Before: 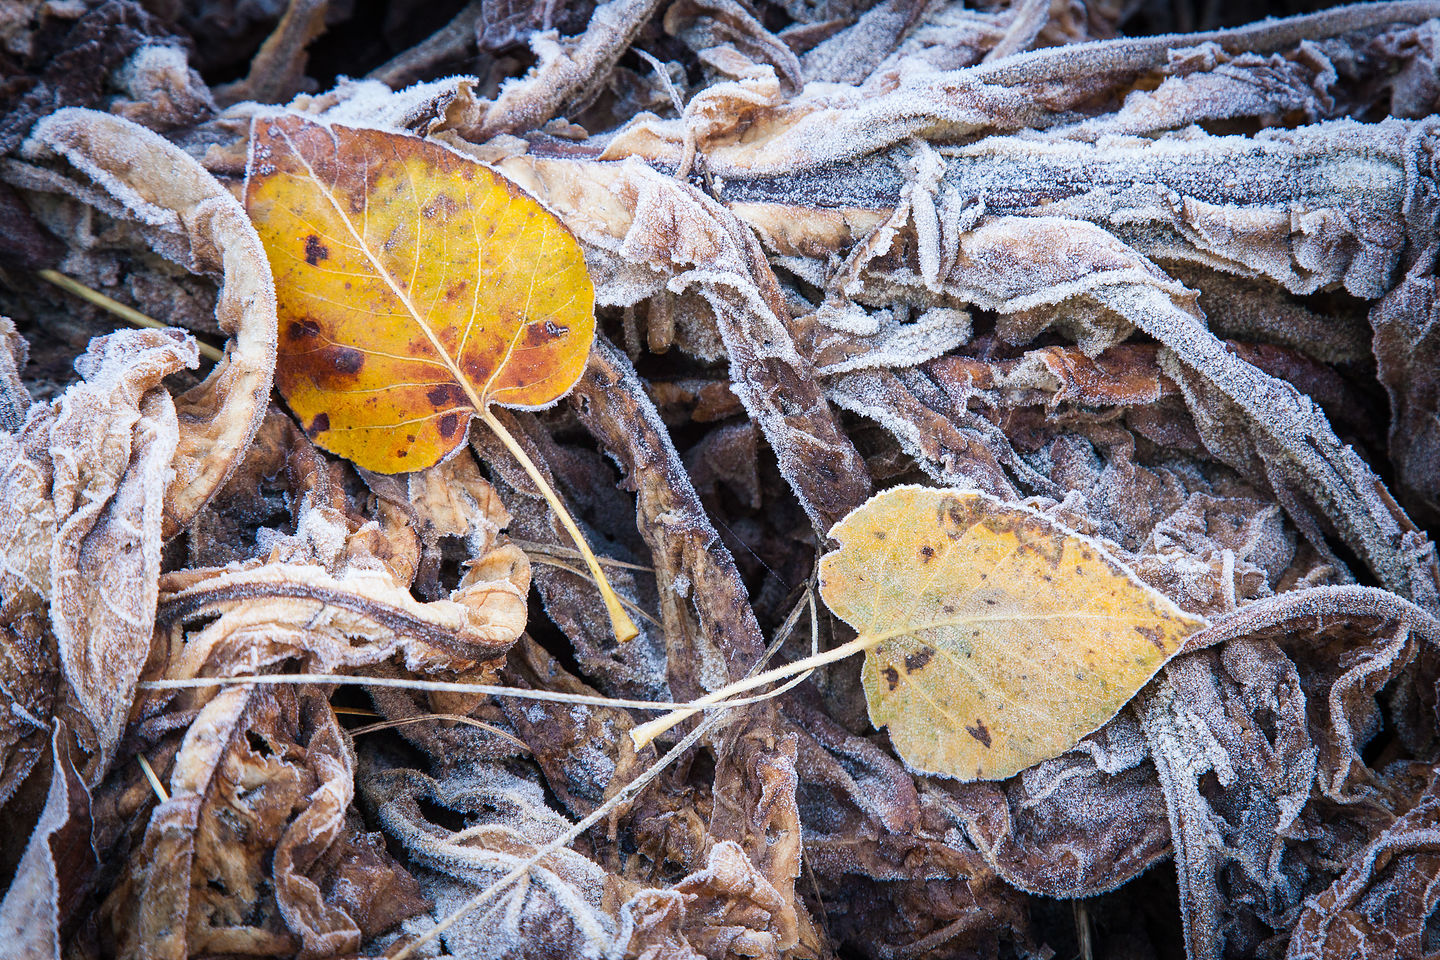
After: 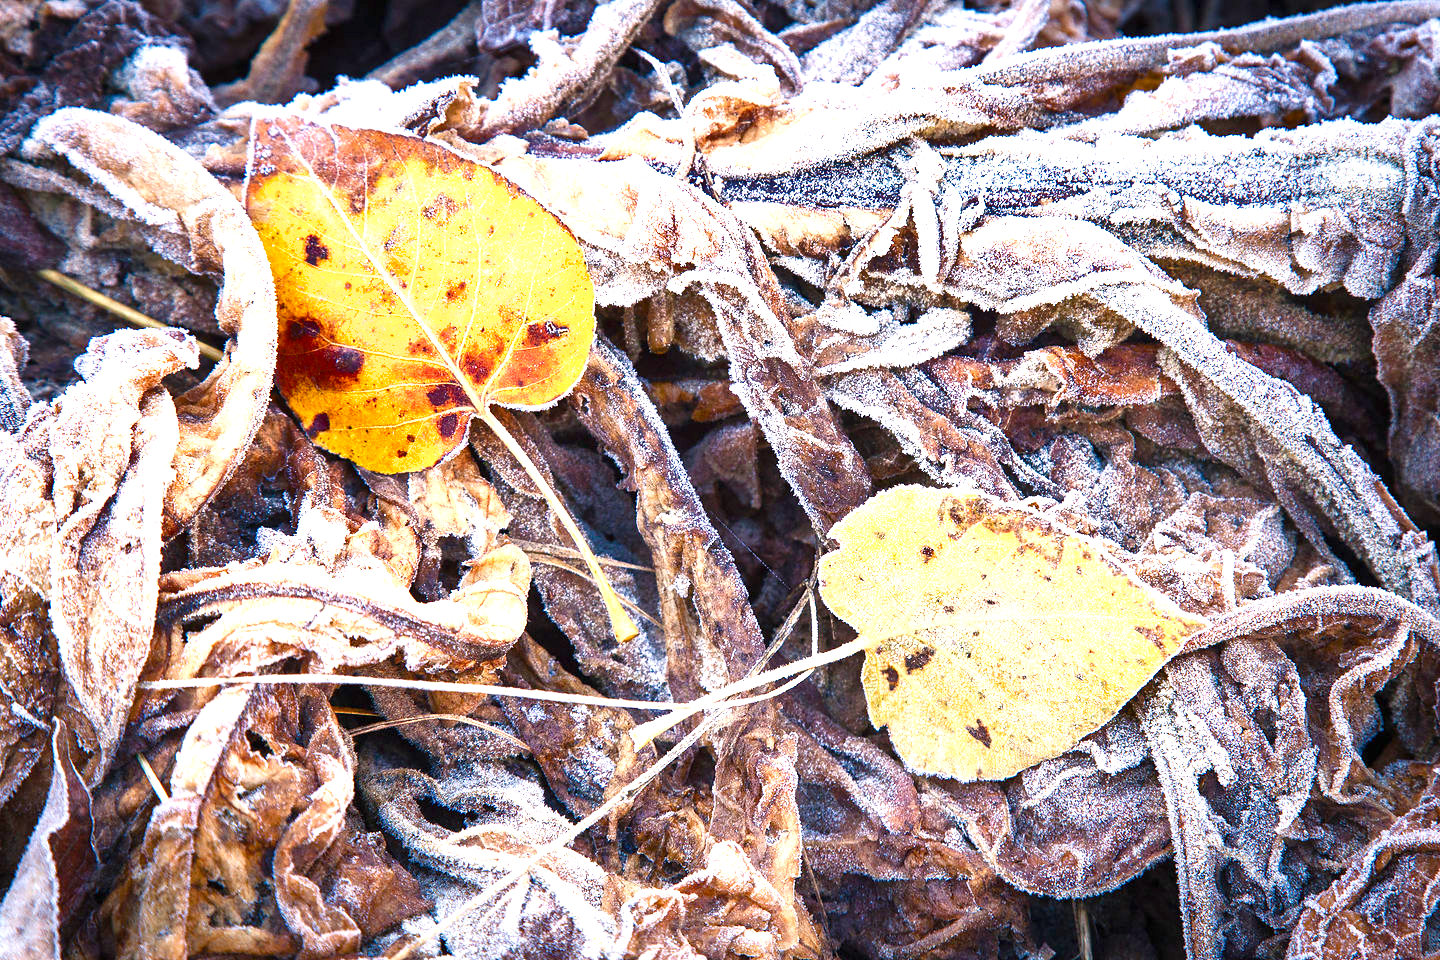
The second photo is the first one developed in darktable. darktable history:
color balance rgb: highlights gain › chroma 3.323%, highlights gain › hue 55.36°, perceptual saturation grading › global saturation 20%, perceptual saturation grading › highlights -25.755%, perceptual saturation grading › shadows 50.562%, global vibrance 9.461%
exposure: black level correction 0, exposure 1.199 EV, compensate highlight preservation false
shadows and highlights: low approximation 0.01, soften with gaussian
